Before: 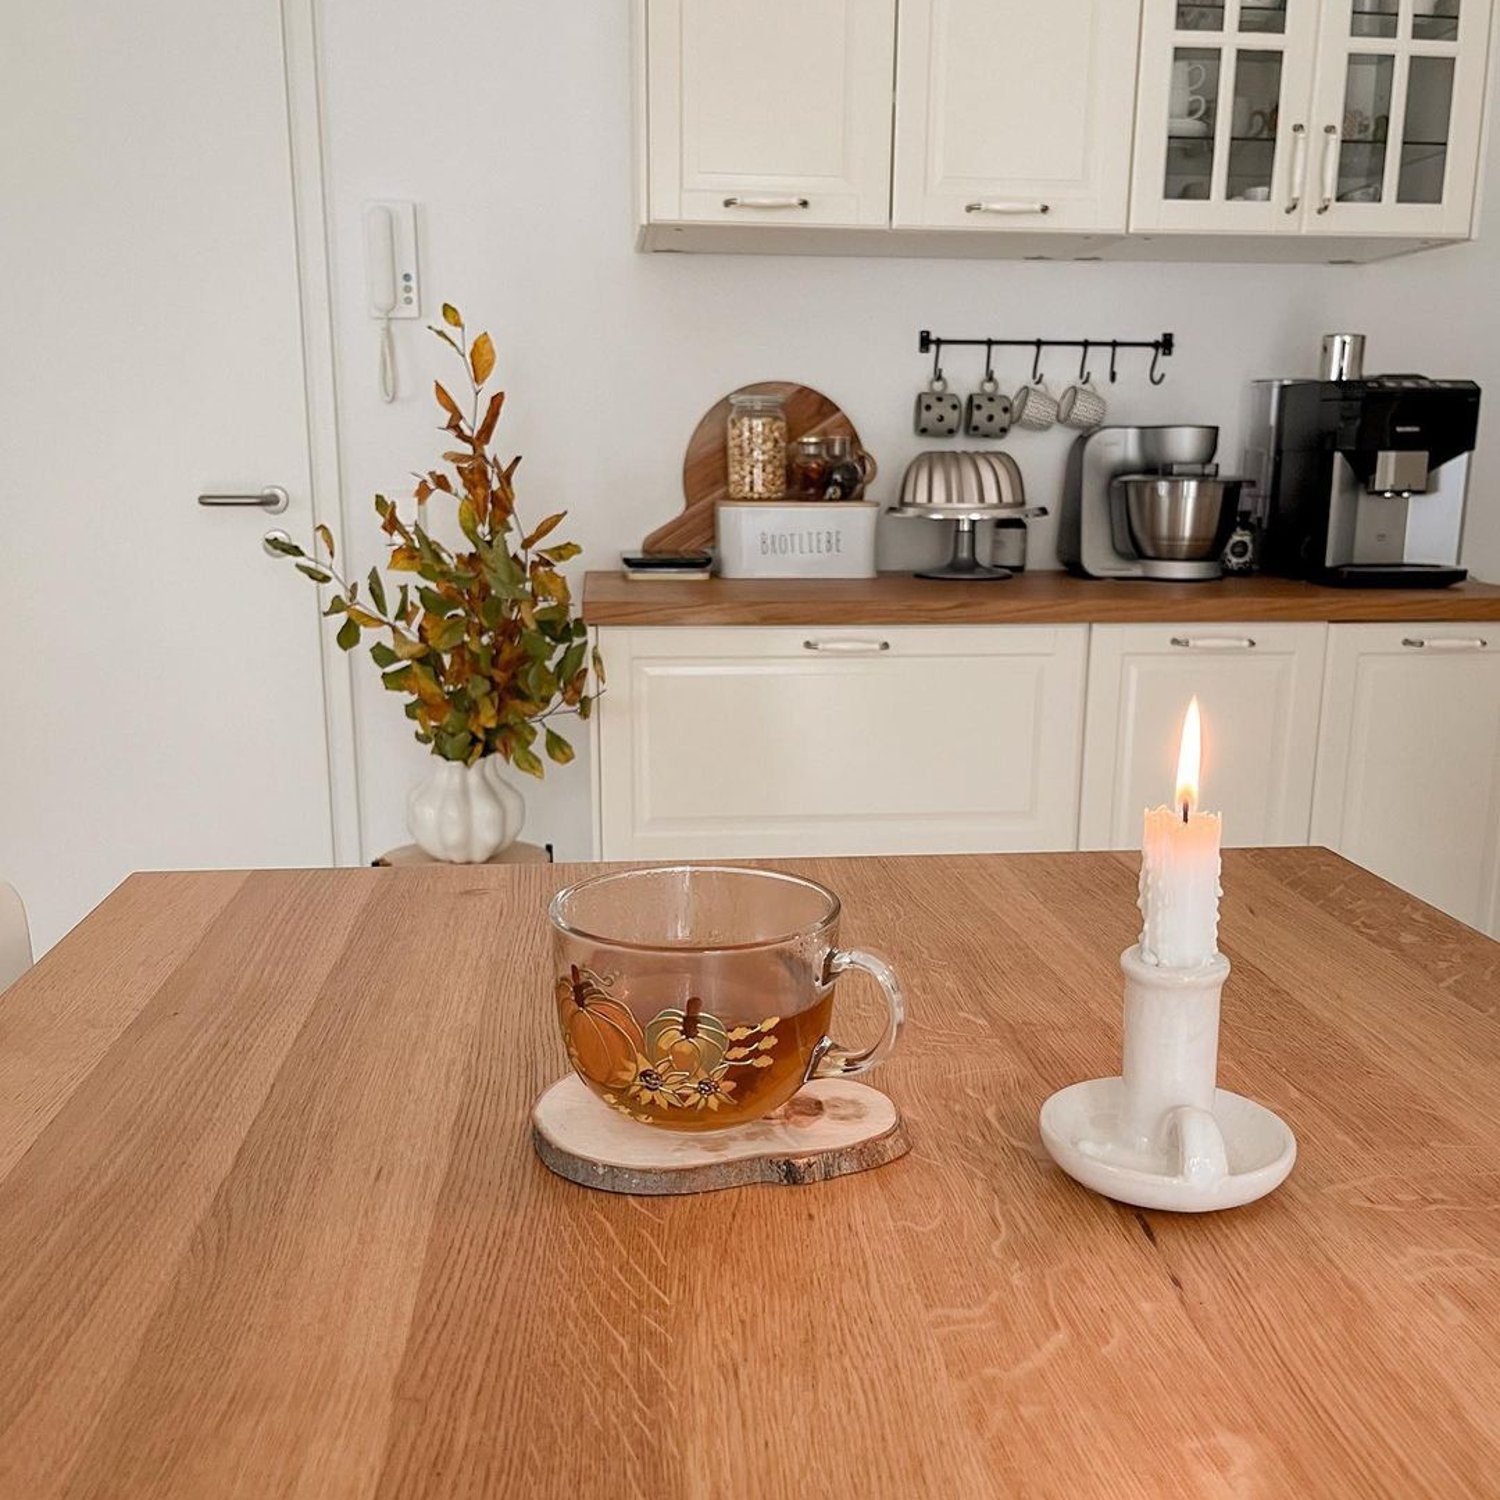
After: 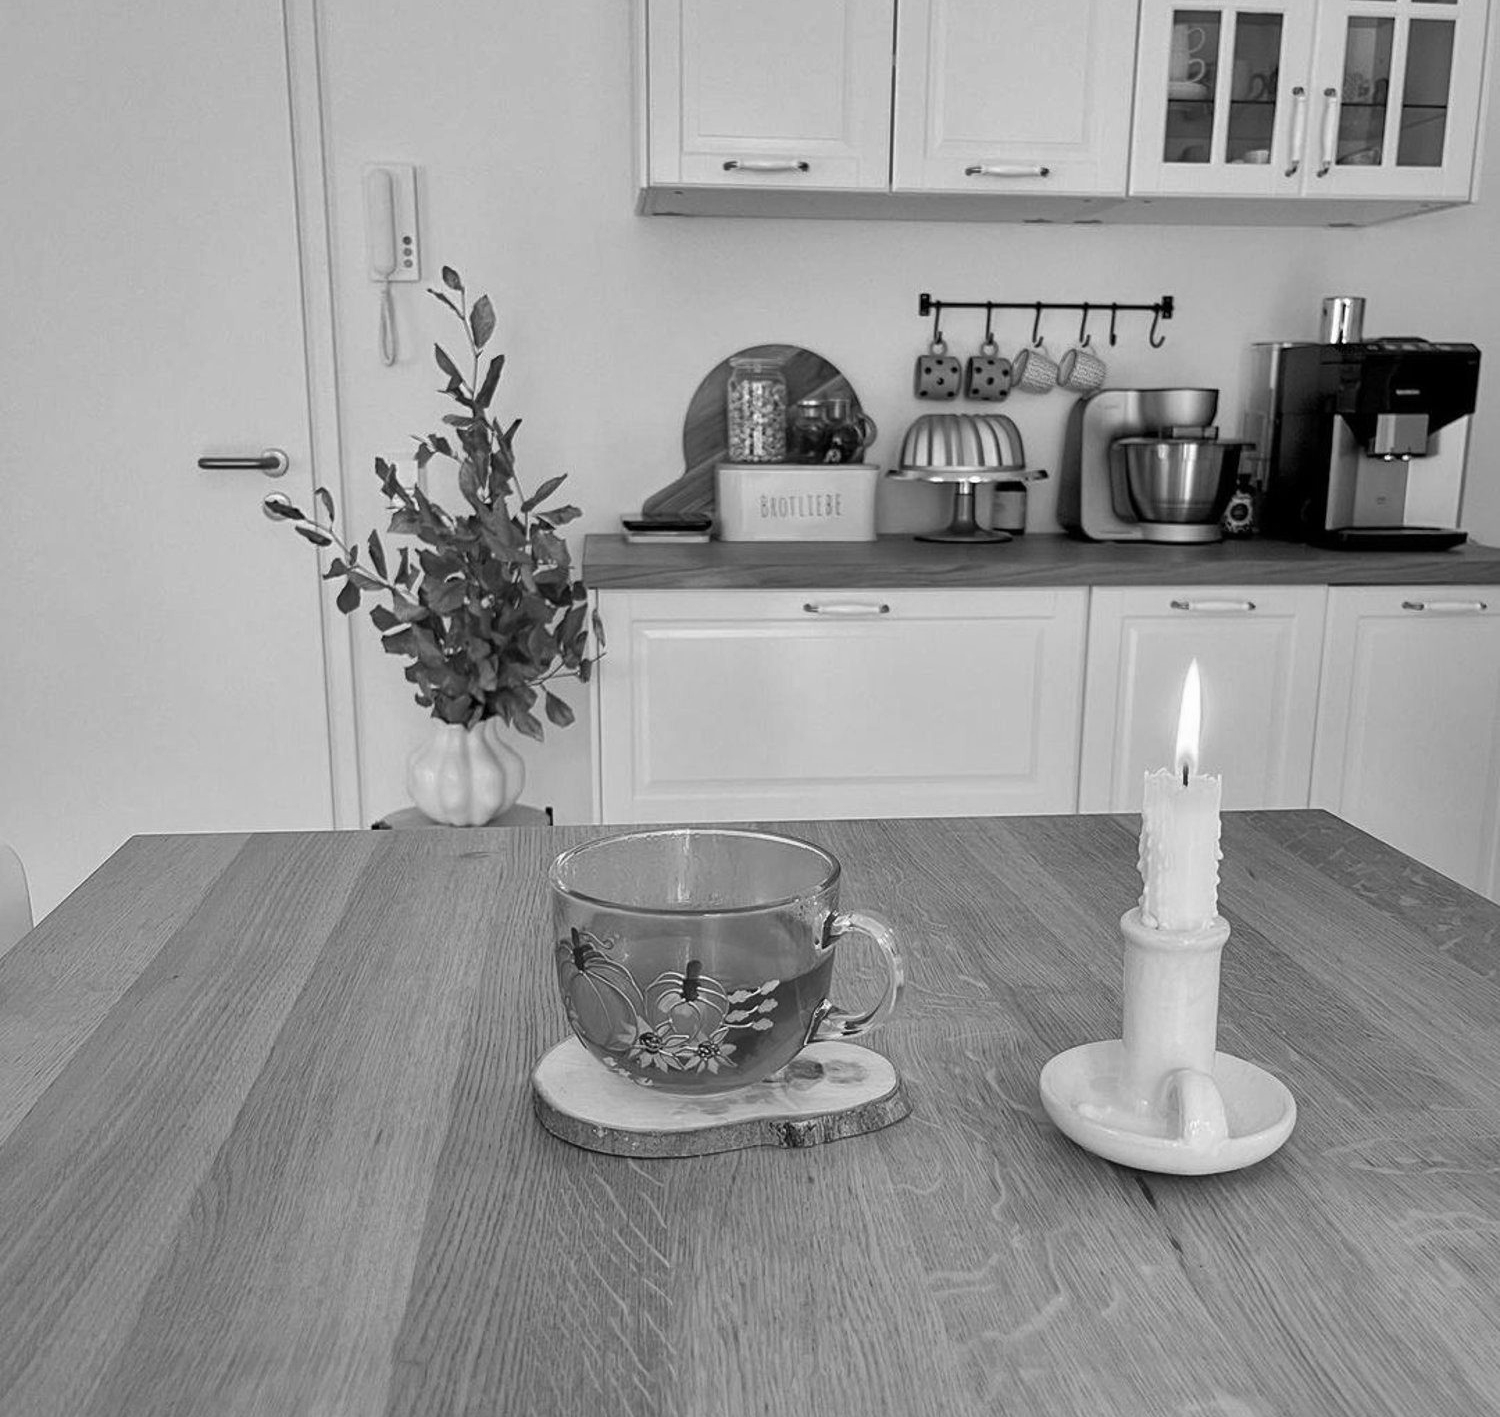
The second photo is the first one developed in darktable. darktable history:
color correction: highlights a* 5.81, highlights b* 4.84
crop and rotate: top 2.479%, bottom 3.018%
exposure: compensate highlight preservation false
shadows and highlights: soften with gaussian
tone equalizer: on, module defaults
monochrome: on, module defaults
